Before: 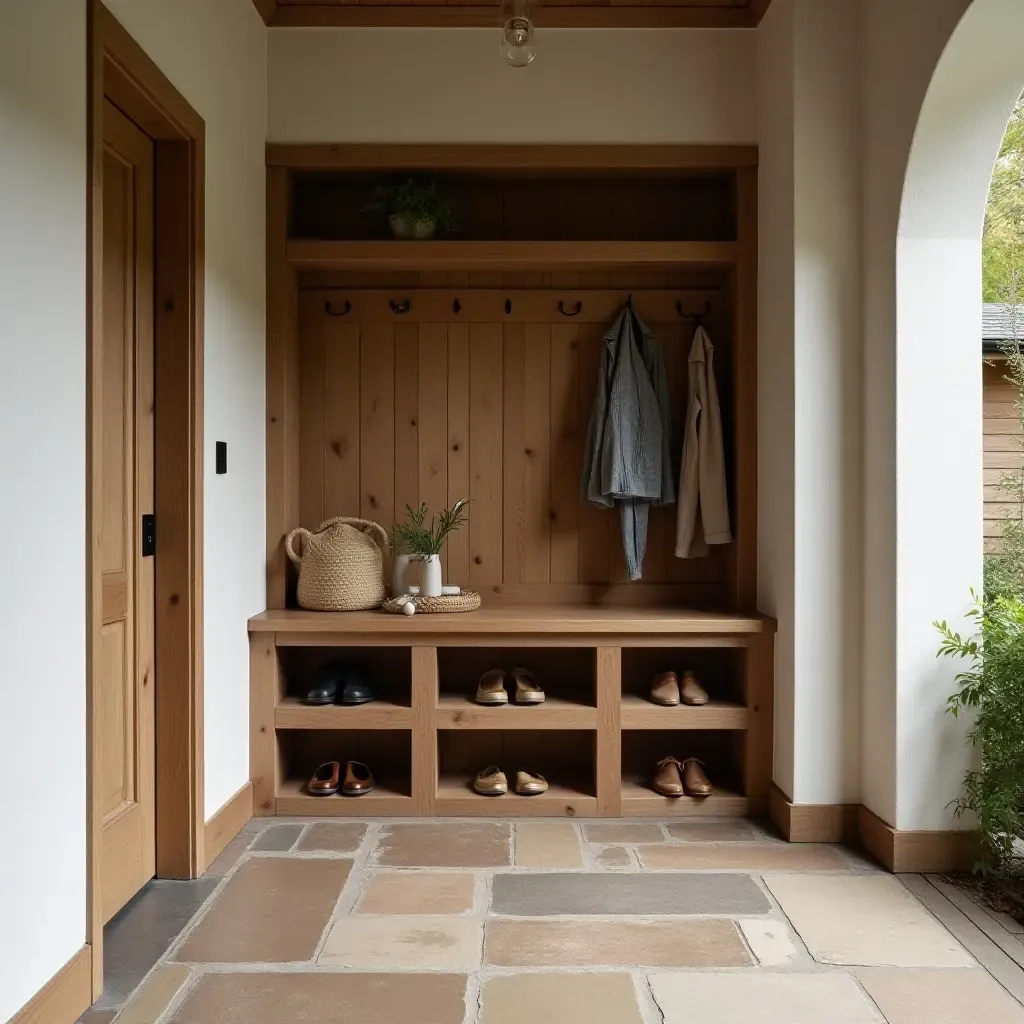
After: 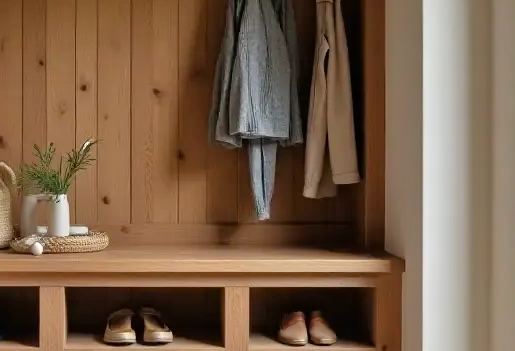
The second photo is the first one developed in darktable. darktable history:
exposure: compensate exposure bias true, compensate highlight preservation false
tone equalizer: -7 EV 0.157 EV, -6 EV 0.628 EV, -5 EV 1.16 EV, -4 EV 1.31 EV, -3 EV 1.14 EV, -2 EV 0.6 EV, -1 EV 0.166 EV
crop: left 36.409%, top 35.167%, right 13.222%, bottom 30.494%
